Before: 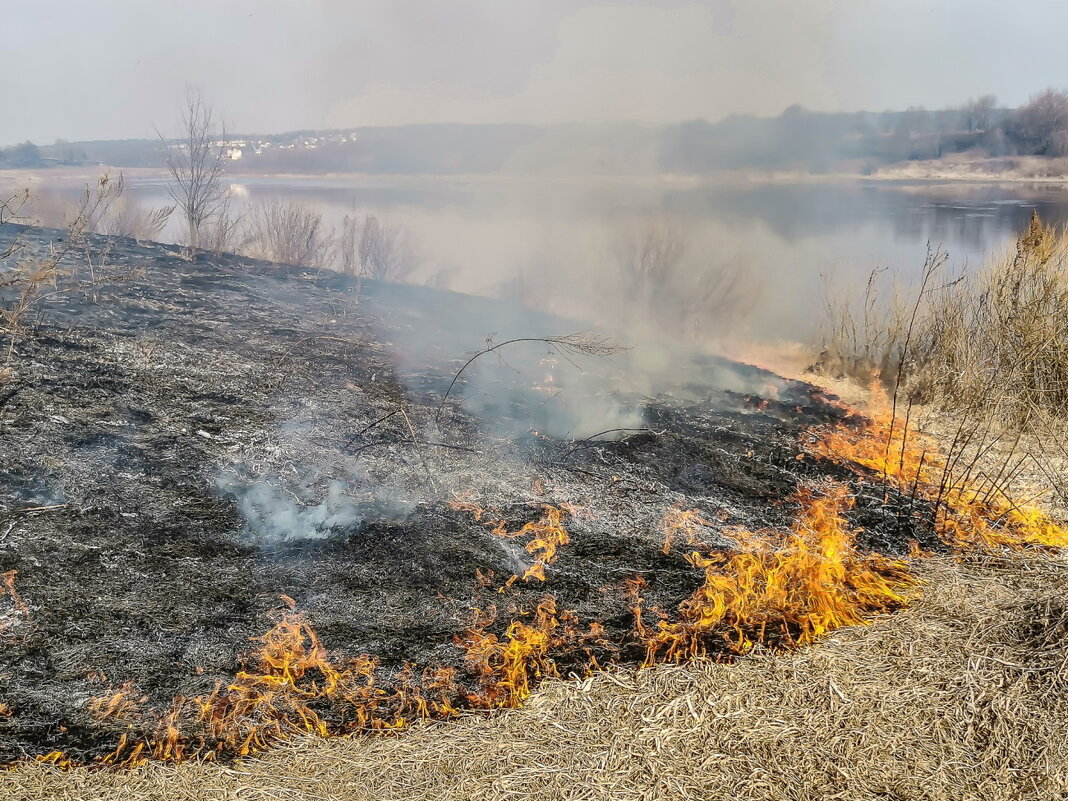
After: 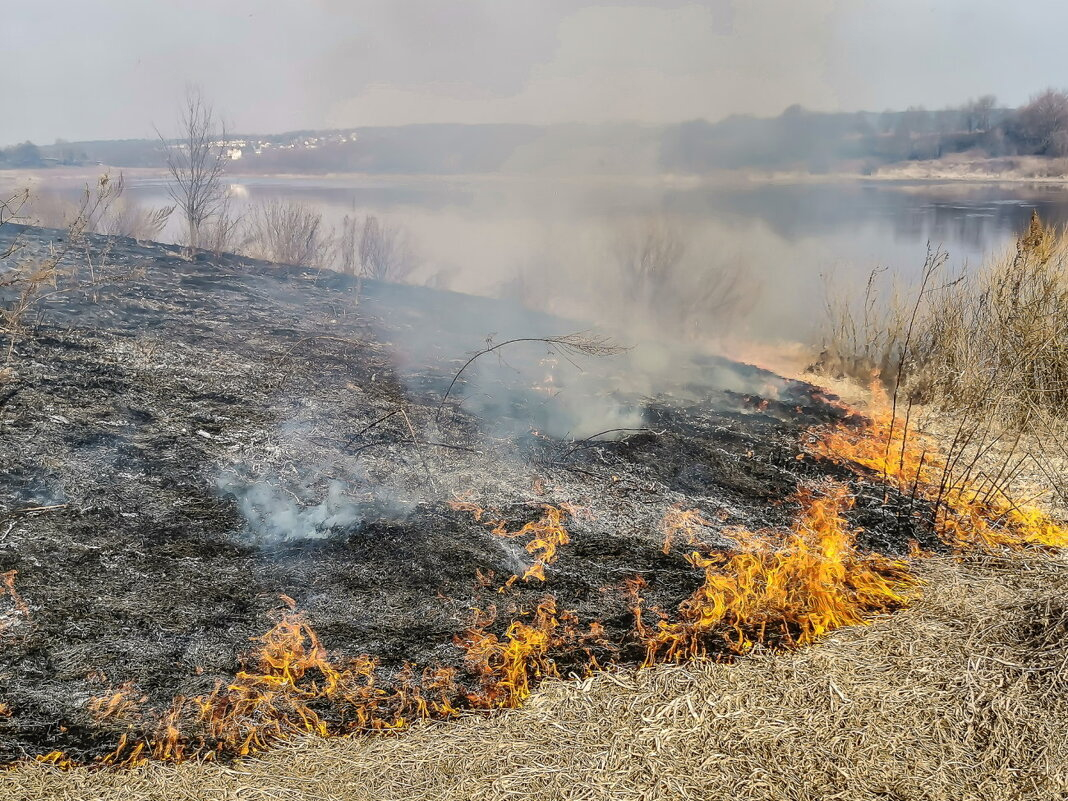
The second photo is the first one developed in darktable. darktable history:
shadows and highlights: radius 124.96, shadows 30.46, highlights -31.15, shadows color adjustment 97.68%, low approximation 0.01, soften with gaussian
